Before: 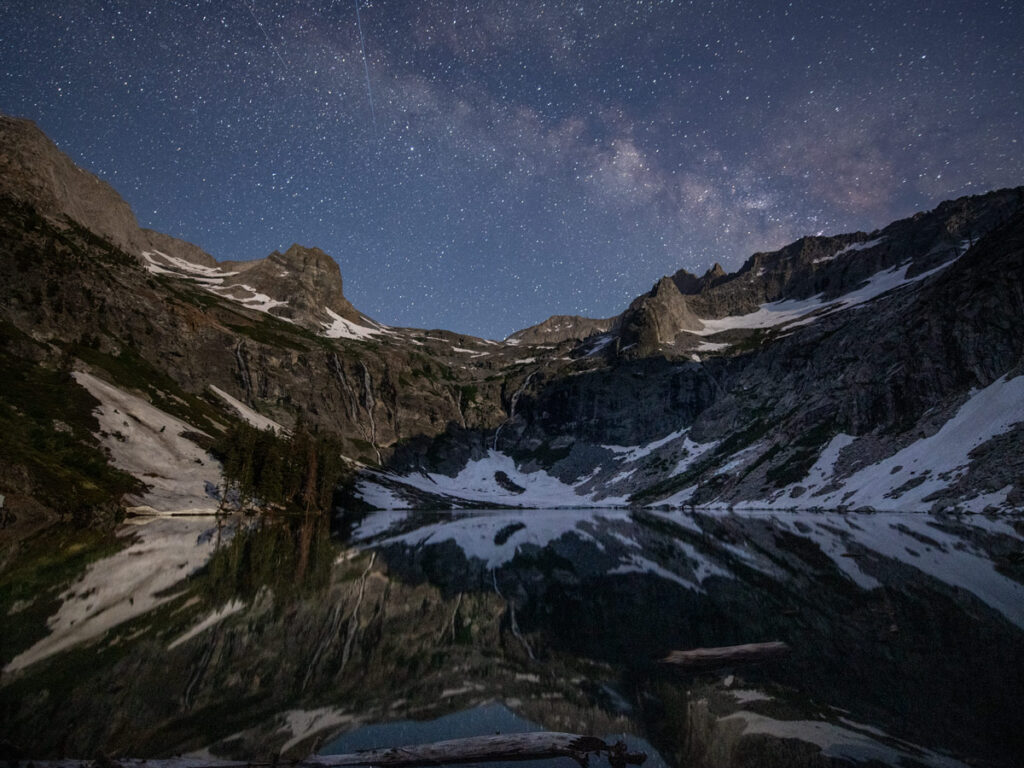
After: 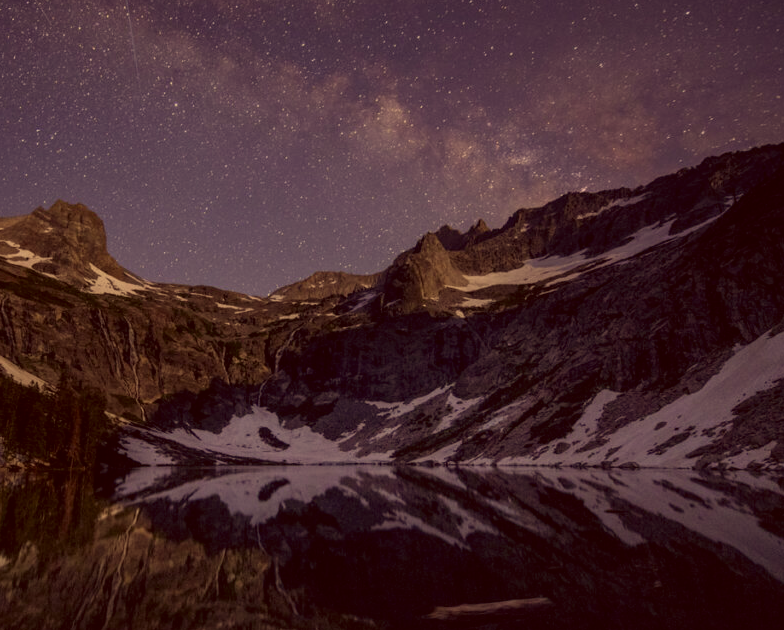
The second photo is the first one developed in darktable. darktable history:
color correction: highlights a* 10.12, highlights b* 39.04, shadows a* 14.62, shadows b* 3.37
crop: left 23.095%, top 5.827%, bottom 11.854%
exposure: exposure -0.492 EV, compensate highlight preservation false
